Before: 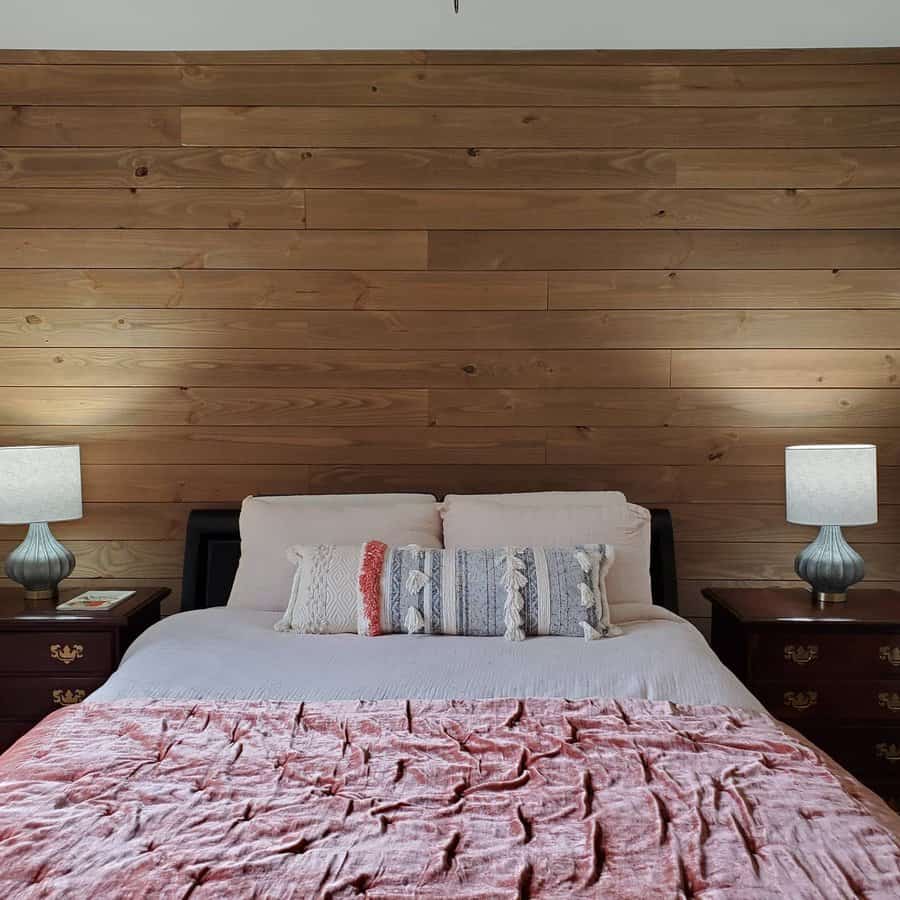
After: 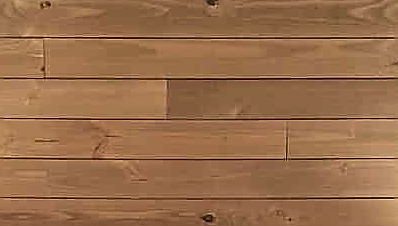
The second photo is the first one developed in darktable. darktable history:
sharpen: radius 1.396, amount 1.254, threshold 0.772
exposure: exposure 0.7 EV, compensate highlight preservation false
velvia: on, module defaults
crop: left 29.012%, top 16.814%, right 26.681%, bottom 58.026%
tone curve: curves: ch0 [(0, 0) (0.004, 0.001) (0.133, 0.112) (0.325, 0.362) (0.832, 0.893) (1, 1)], color space Lab, independent channels, preserve colors none
